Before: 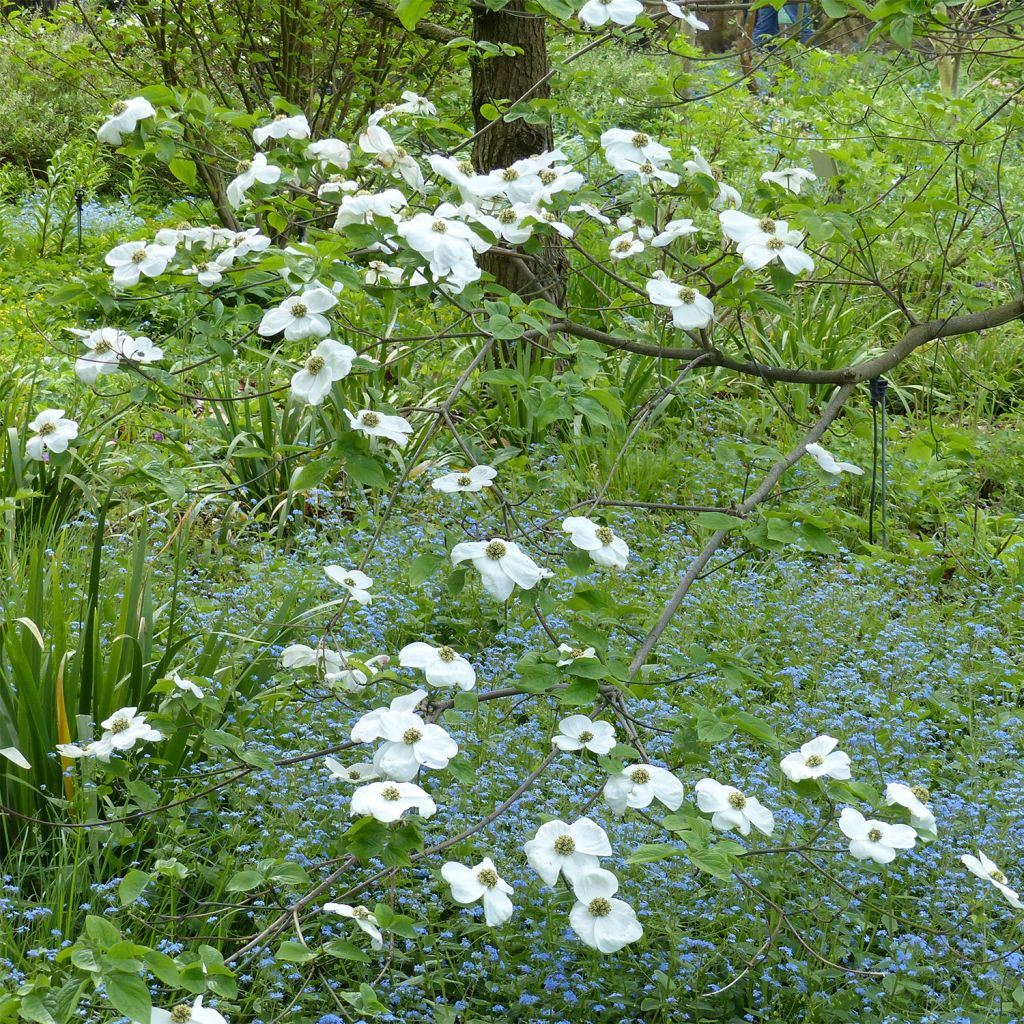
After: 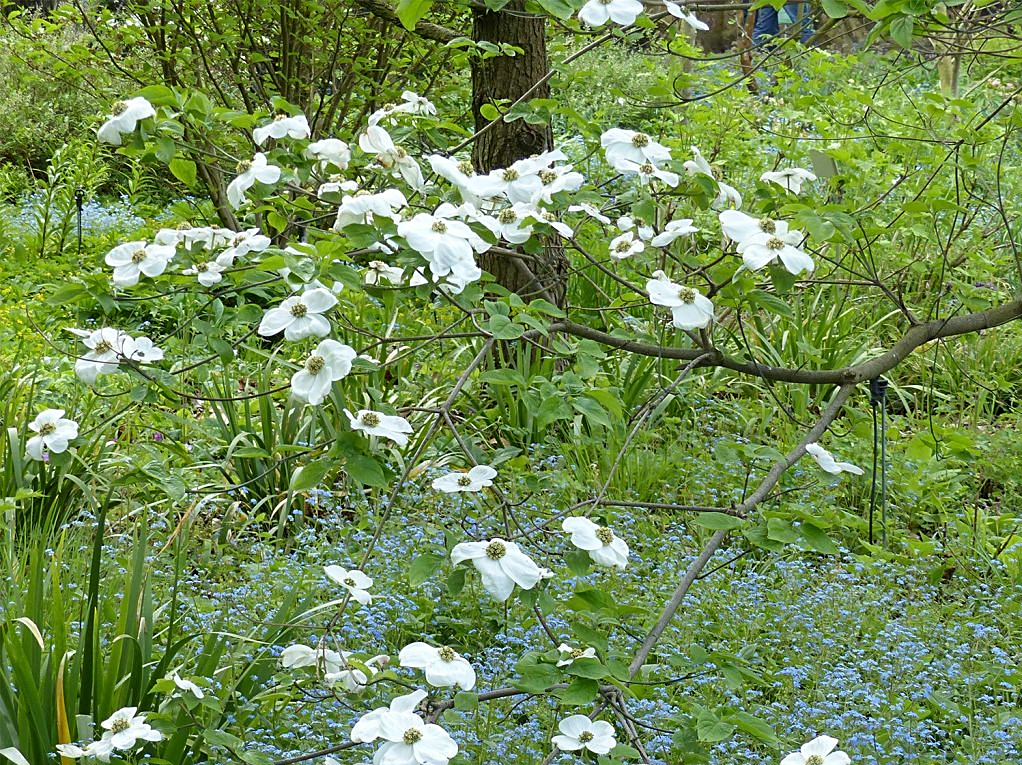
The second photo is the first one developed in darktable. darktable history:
sharpen: on, module defaults
crop: bottom 24.562%
